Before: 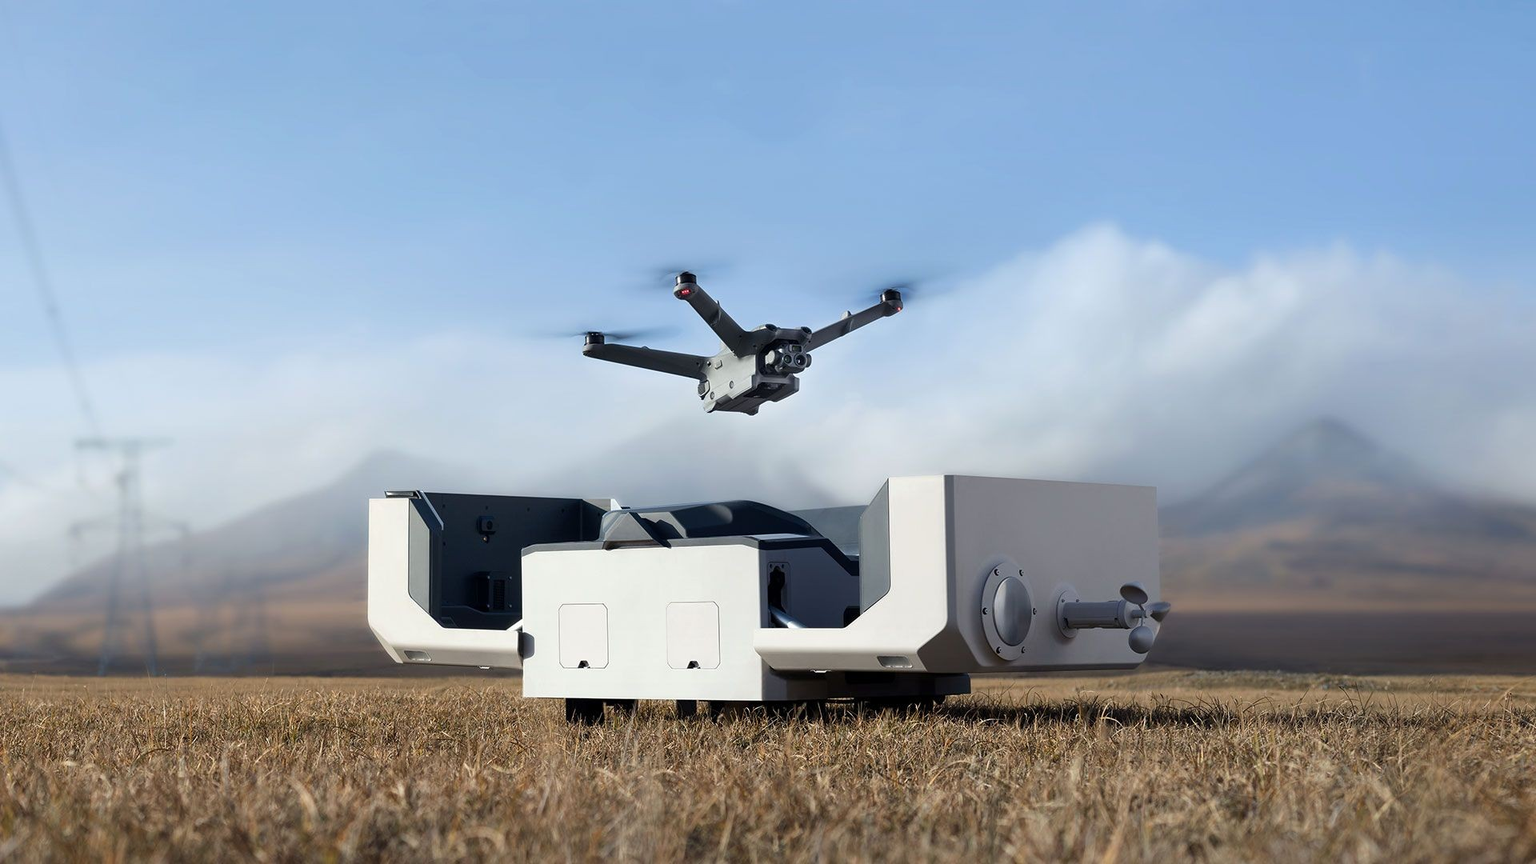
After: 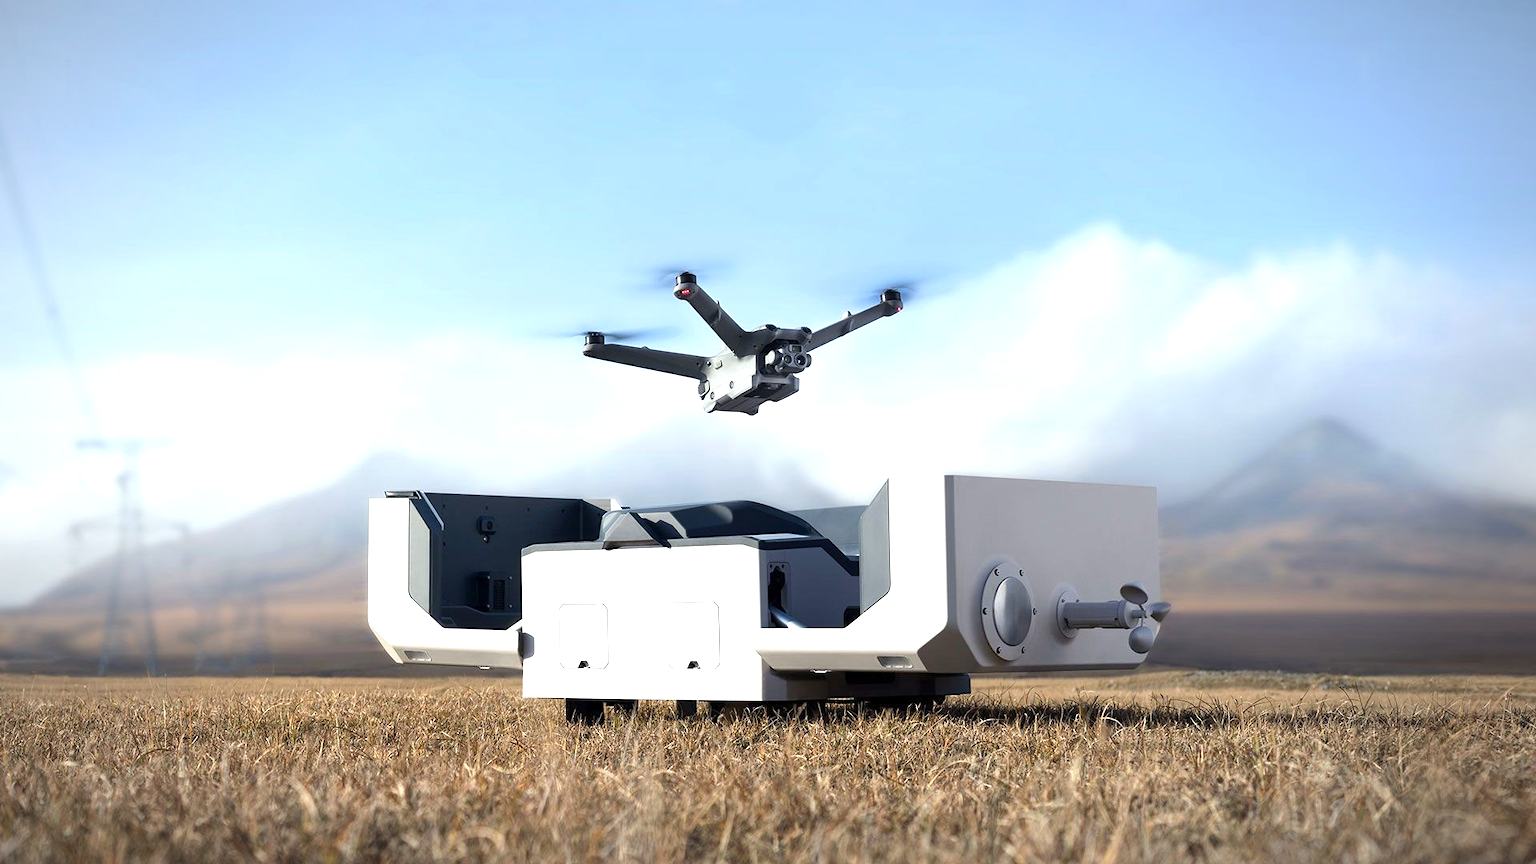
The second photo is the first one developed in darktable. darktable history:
exposure: exposure 0.782 EV, compensate exposure bias true, compensate highlight preservation false
vignetting: fall-off radius 99.44%, brightness -0.855, width/height ratio 1.335
